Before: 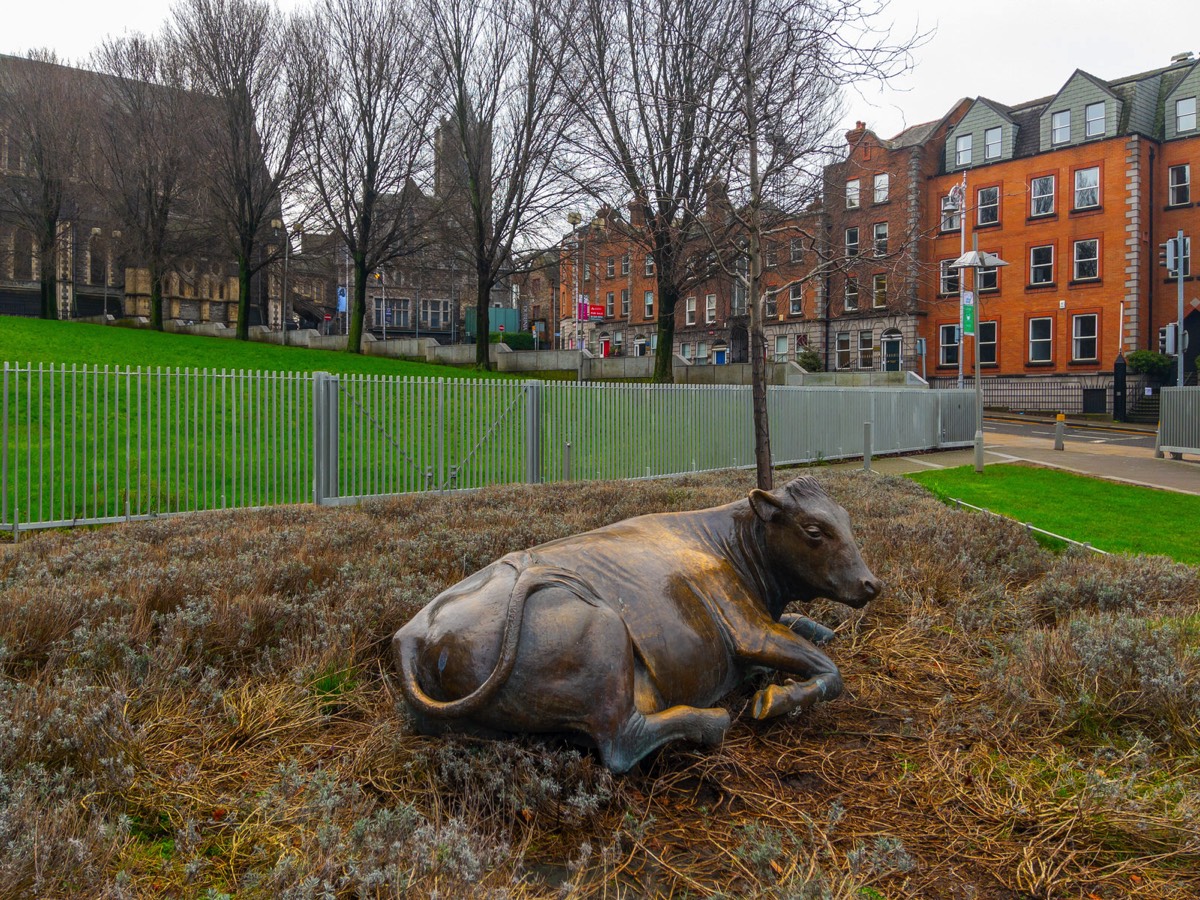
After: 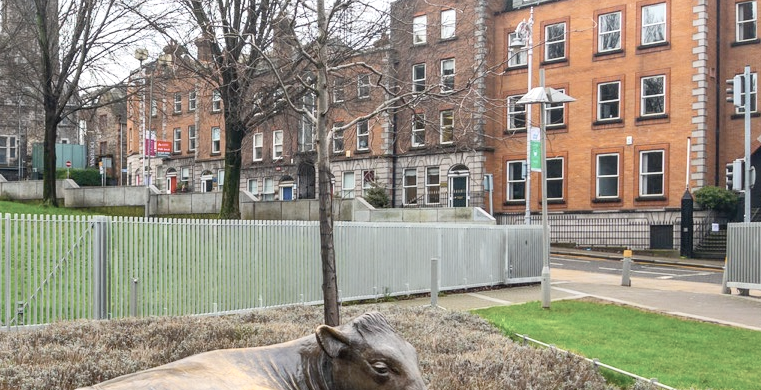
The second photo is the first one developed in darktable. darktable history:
exposure: black level correction 0.001, exposure 0.5 EV, compensate highlight preservation false
crop: left 36.134%, top 18.229%, right 0.427%, bottom 38.418%
contrast brightness saturation: contrast 0.198, brightness 0.157, saturation 0.223
color correction: highlights b* 0.007, saturation 0.473
shadows and highlights: shadows 43.82, white point adjustment -1.5, soften with gaussian
